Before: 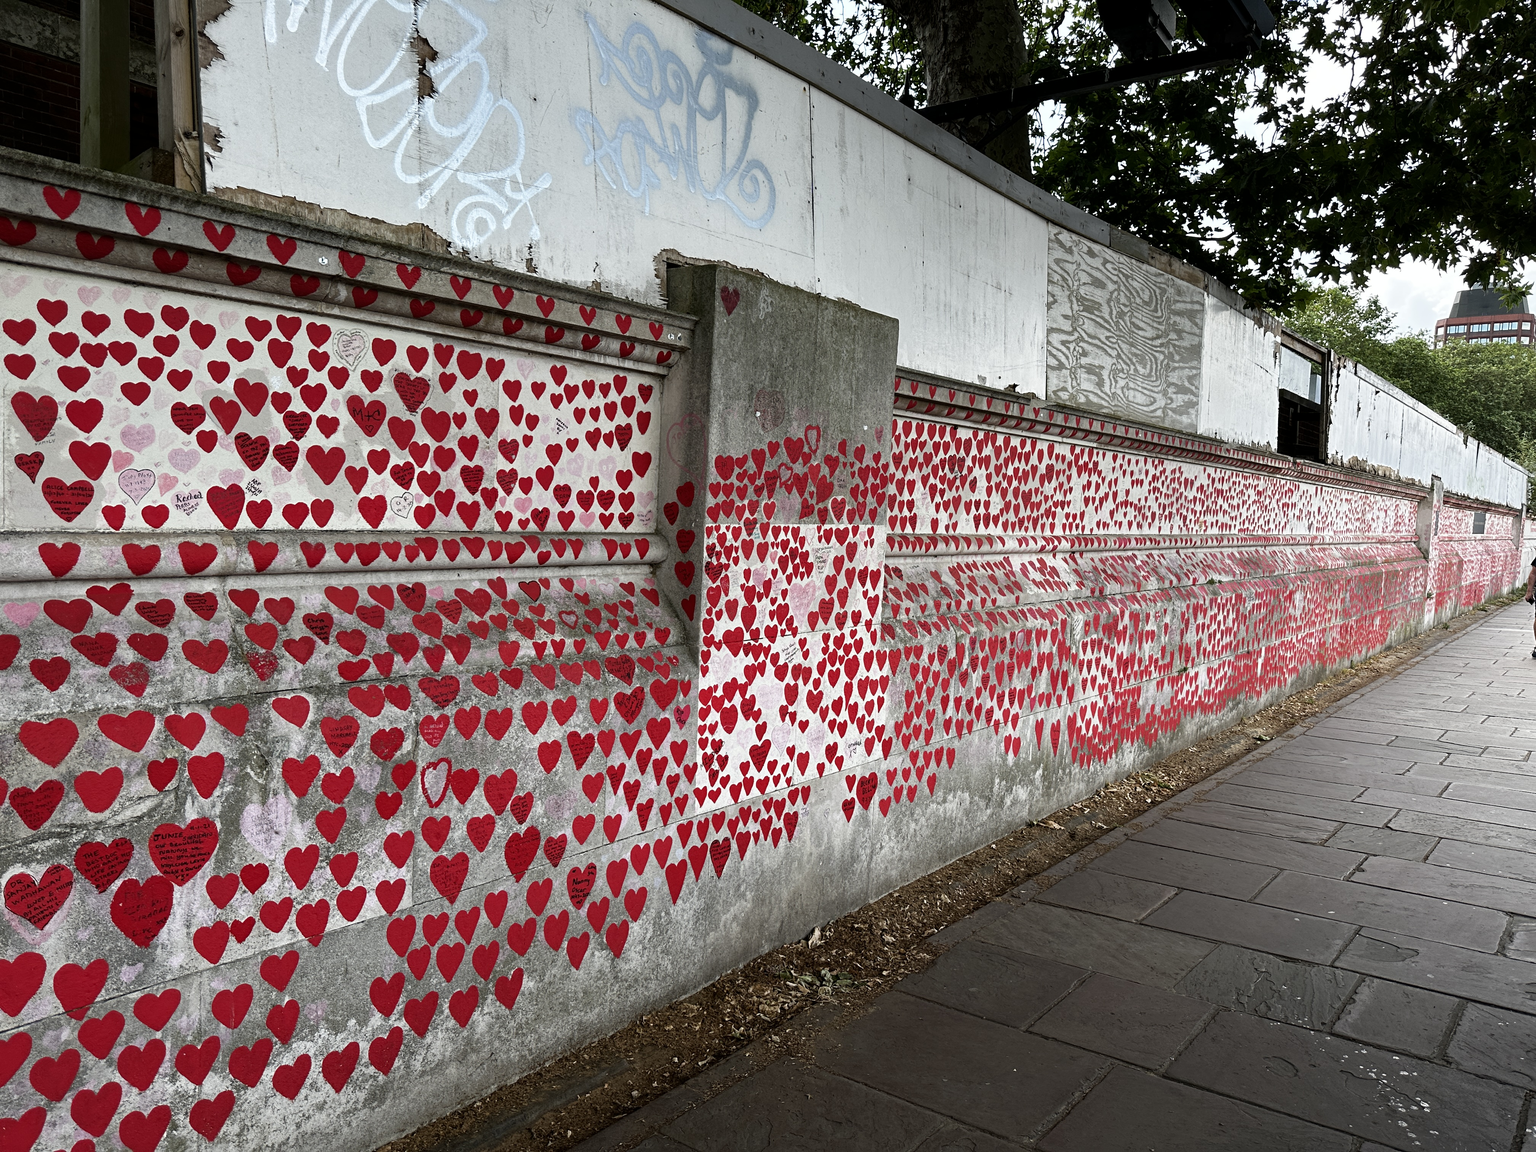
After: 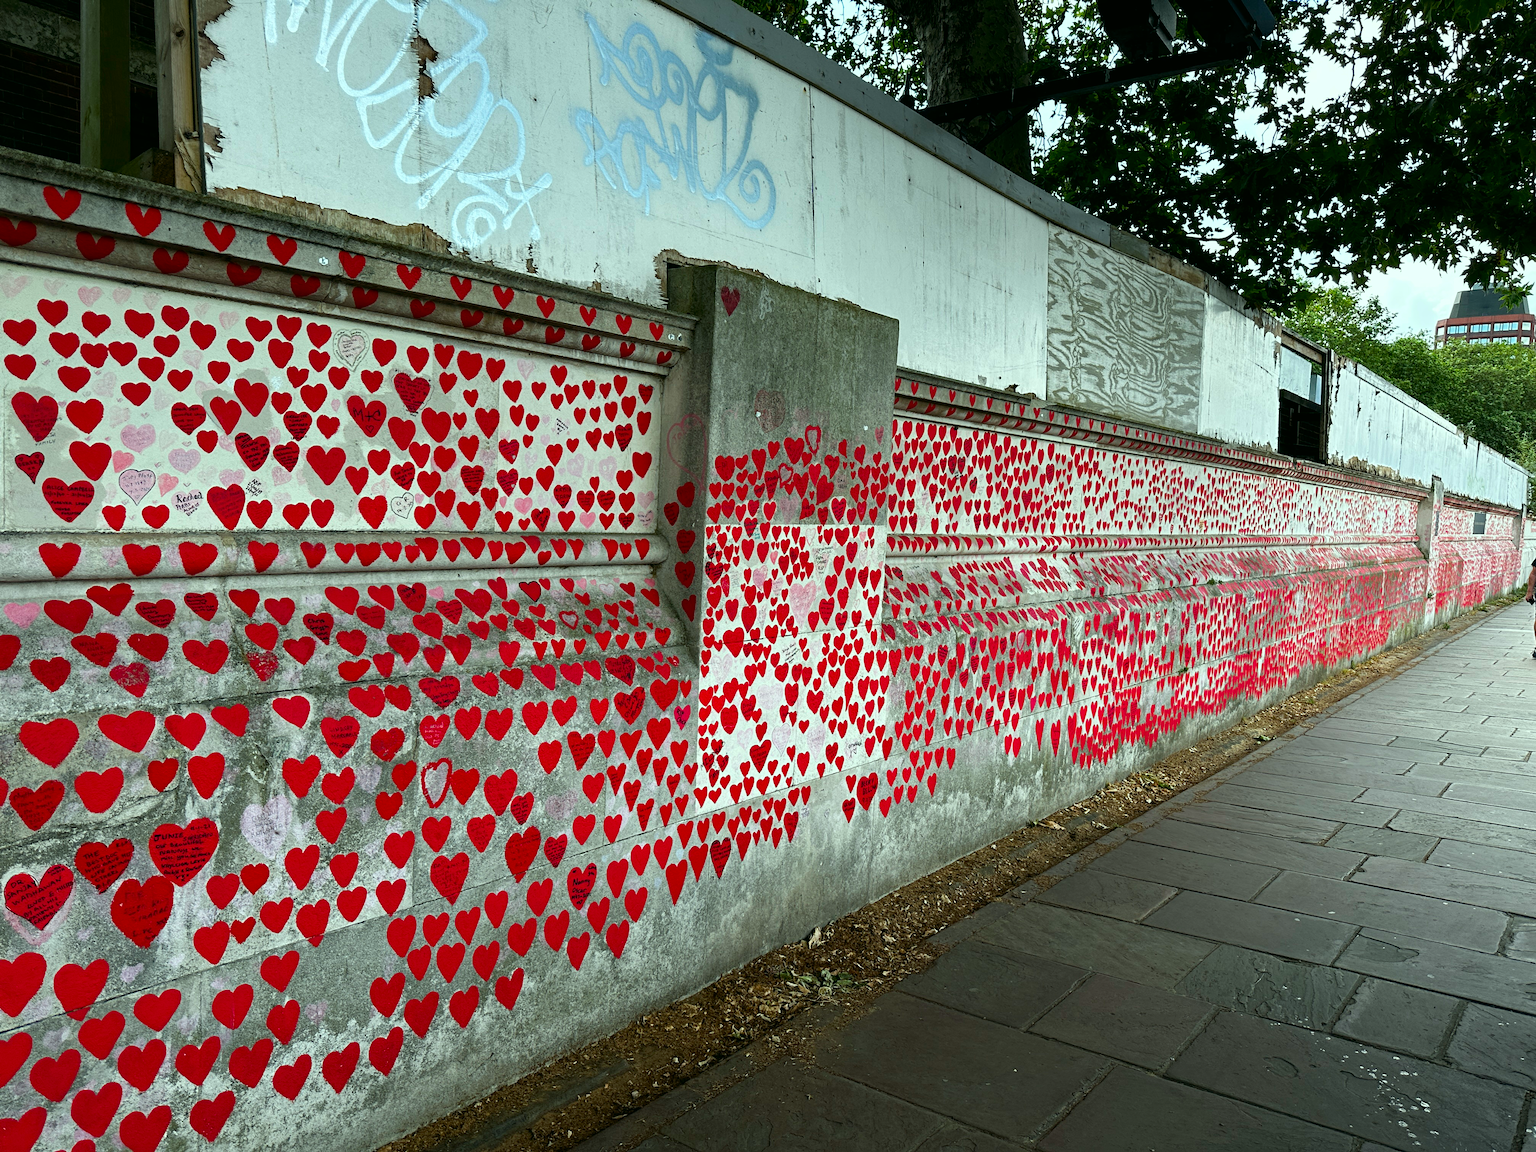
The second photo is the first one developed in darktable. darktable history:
color correction: highlights a* -7.62, highlights b* 1.58, shadows a* -3.39, saturation 1.39
tone equalizer: mask exposure compensation -0.498 EV
